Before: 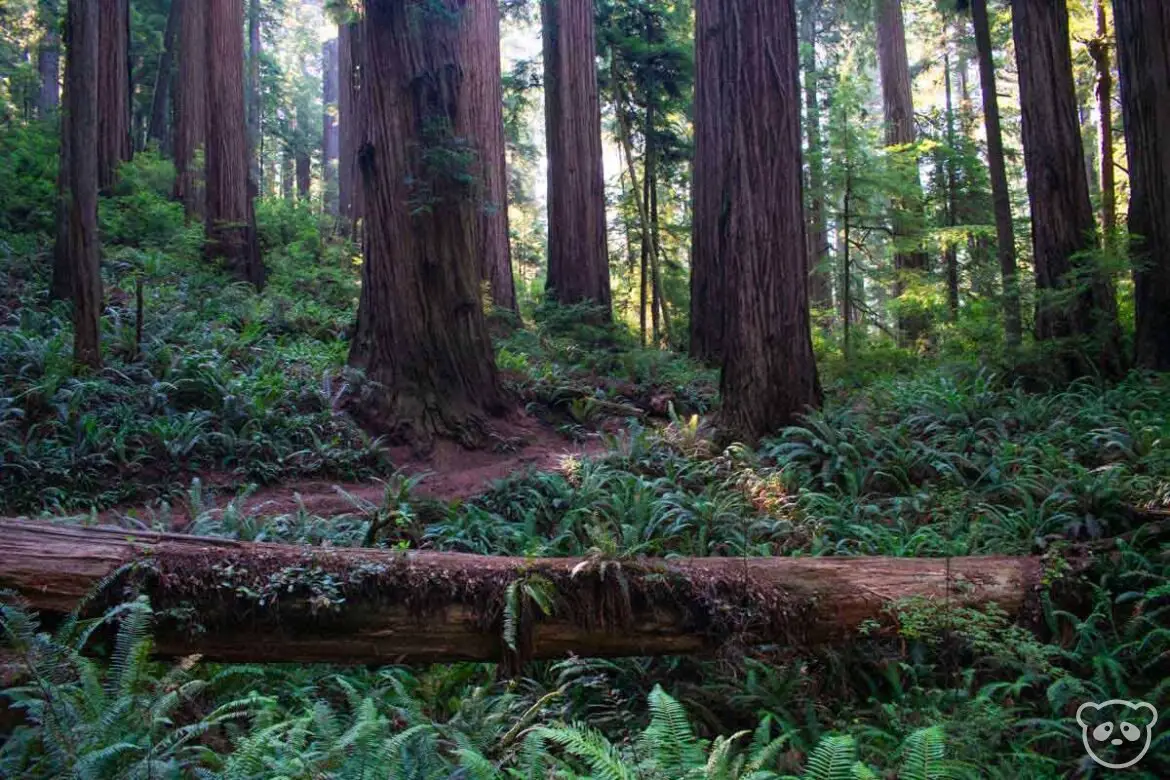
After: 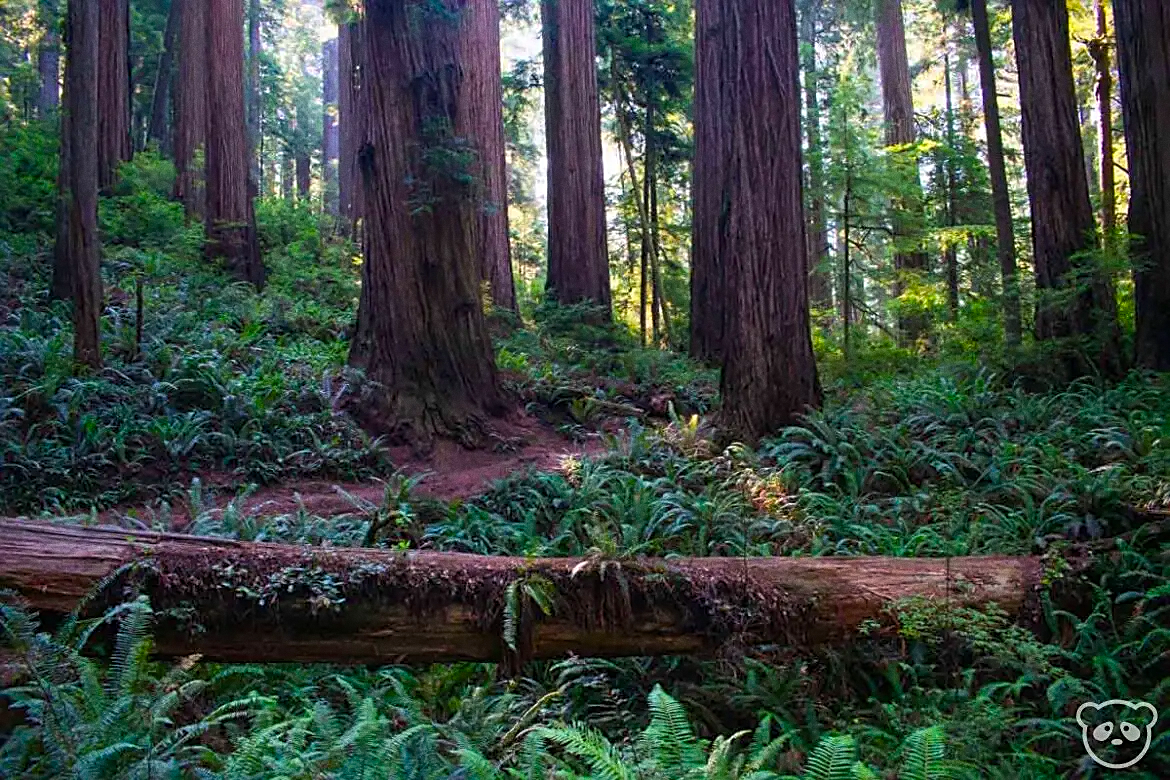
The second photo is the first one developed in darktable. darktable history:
sharpen: on, module defaults
color balance rgb: perceptual saturation grading › global saturation 20%, global vibrance 20%
grain: coarseness 0.09 ISO
